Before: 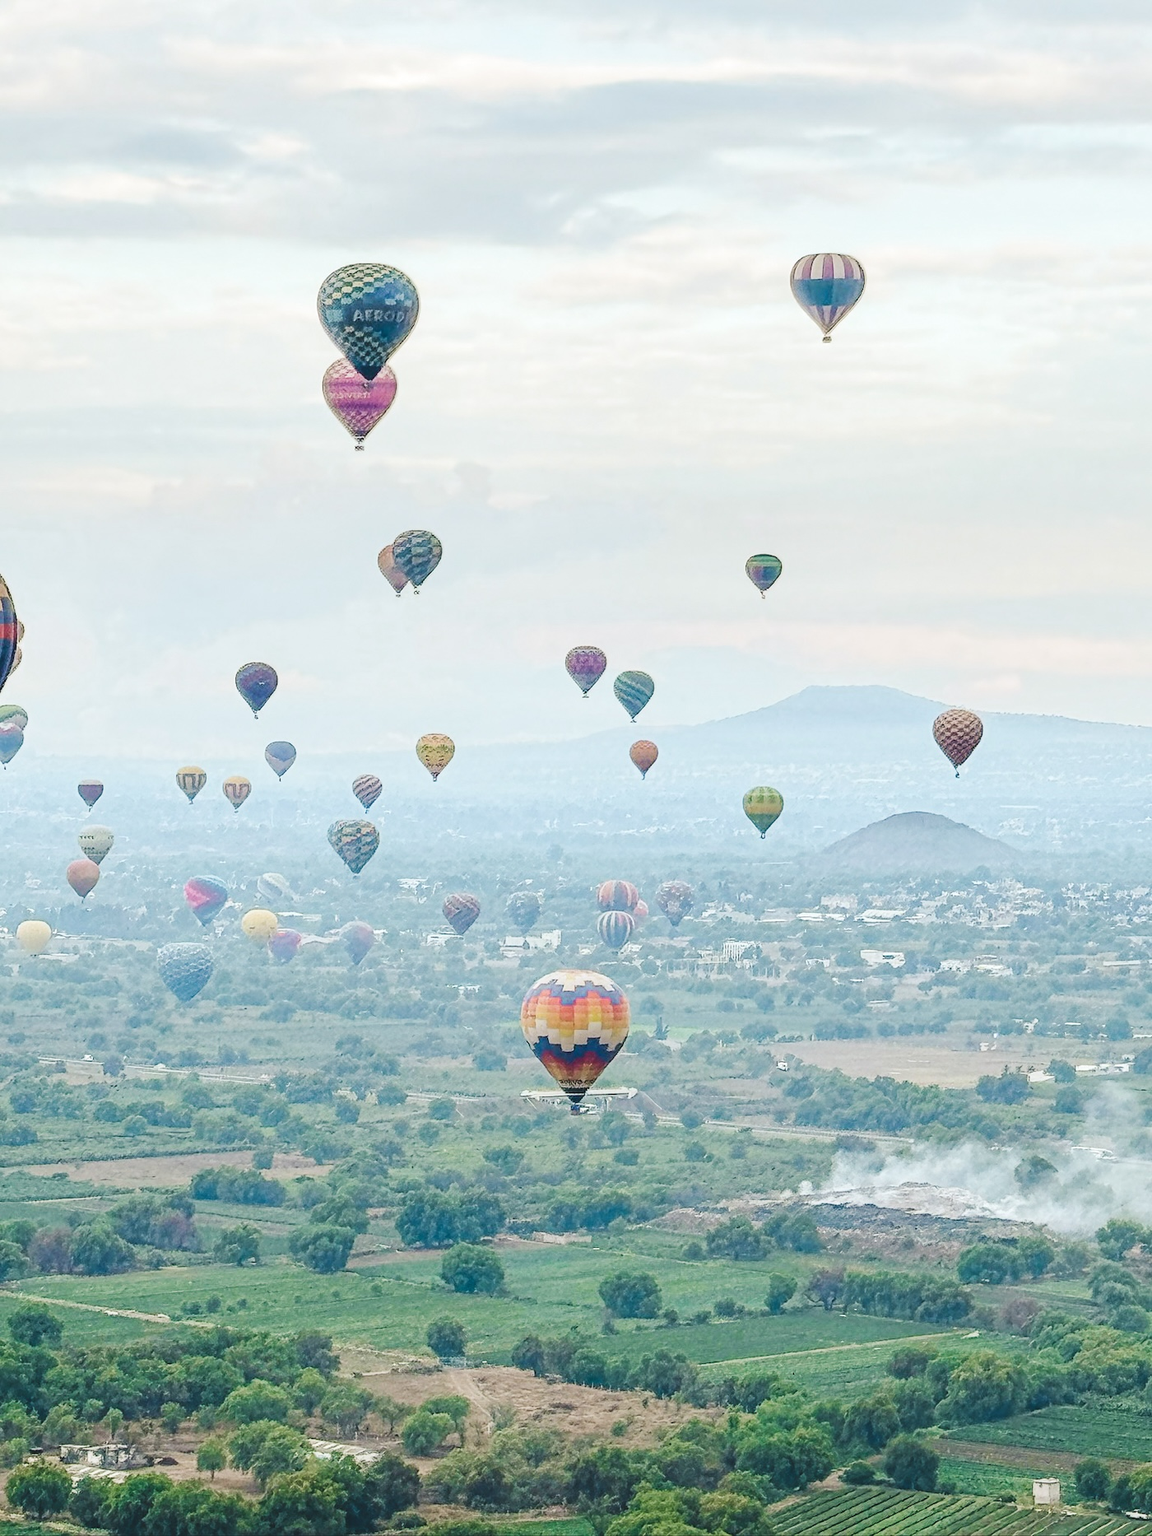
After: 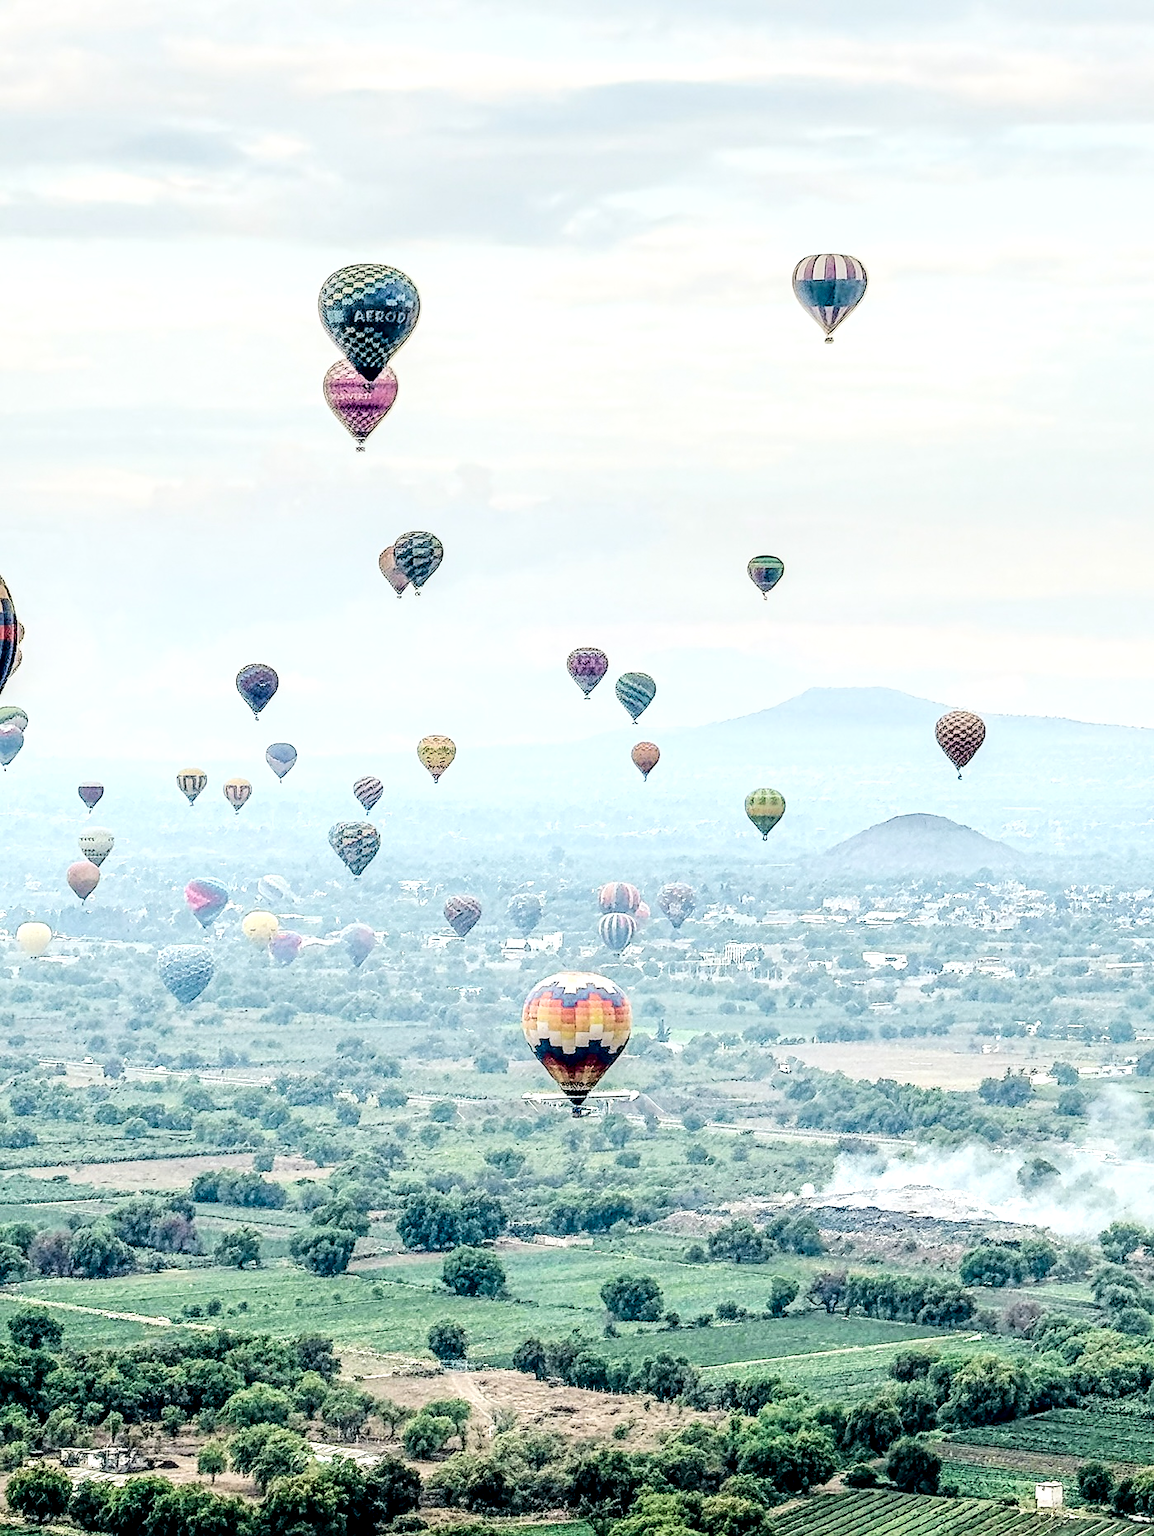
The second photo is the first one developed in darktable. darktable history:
sharpen: radius 1.563, amount 0.373, threshold 1.191
crop: top 0.039%, bottom 0.166%
contrast brightness saturation: contrast 0.287
tone curve: curves: ch0 [(0, 0) (0.004, 0) (0.133, 0.076) (0.325, 0.362) (0.879, 0.885) (1, 1)], color space Lab, independent channels, preserve colors none
local contrast: highlights 65%, shadows 54%, detail 168%, midtone range 0.51
